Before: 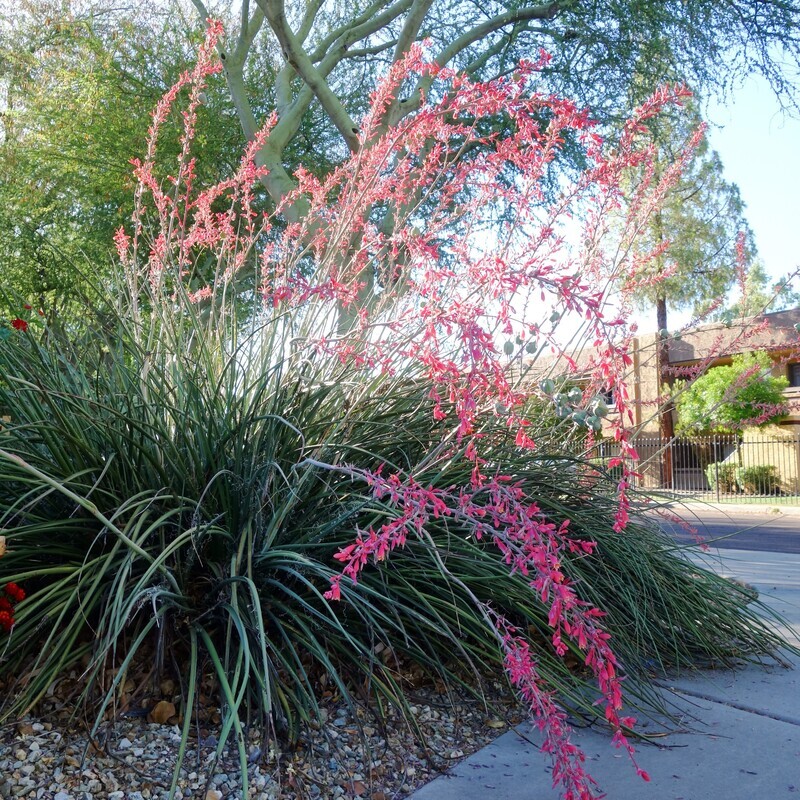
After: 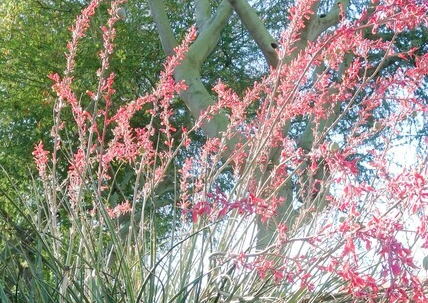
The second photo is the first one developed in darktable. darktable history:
crop: left 10.157%, top 10.631%, right 36.24%, bottom 51.492%
exposure: compensate highlight preservation false
